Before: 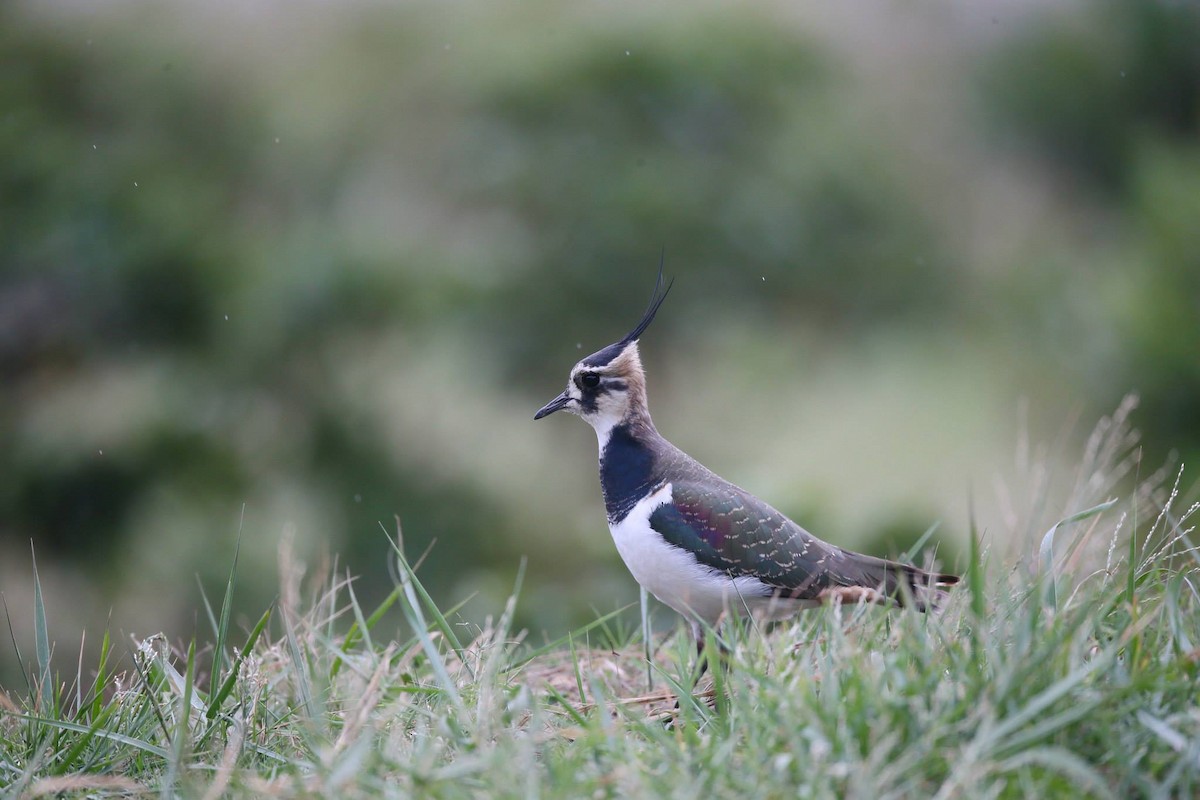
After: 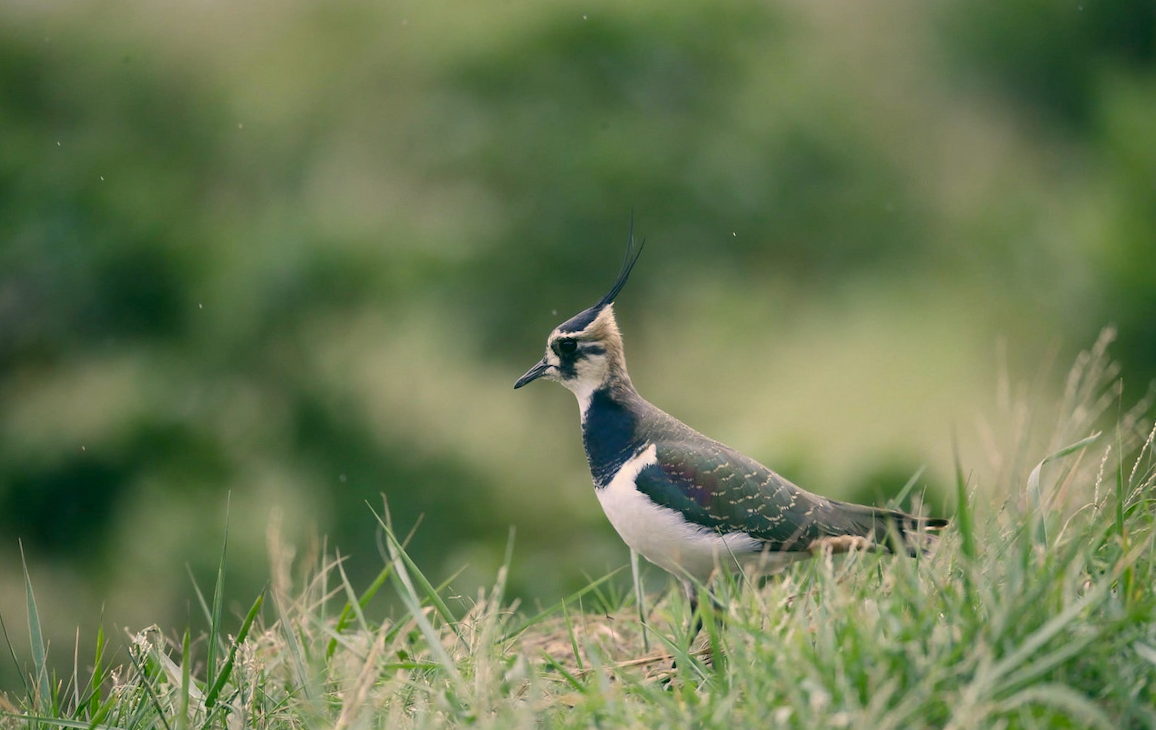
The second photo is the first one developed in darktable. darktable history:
color correction: highlights a* 5.3, highlights b* 24.26, shadows a* -15.58, shadows b* 4.02
rotate and perspective: rotation -3.52°, crop left 0.036, crop right 0.964, crop top 0.081, crop bottom 0.919
